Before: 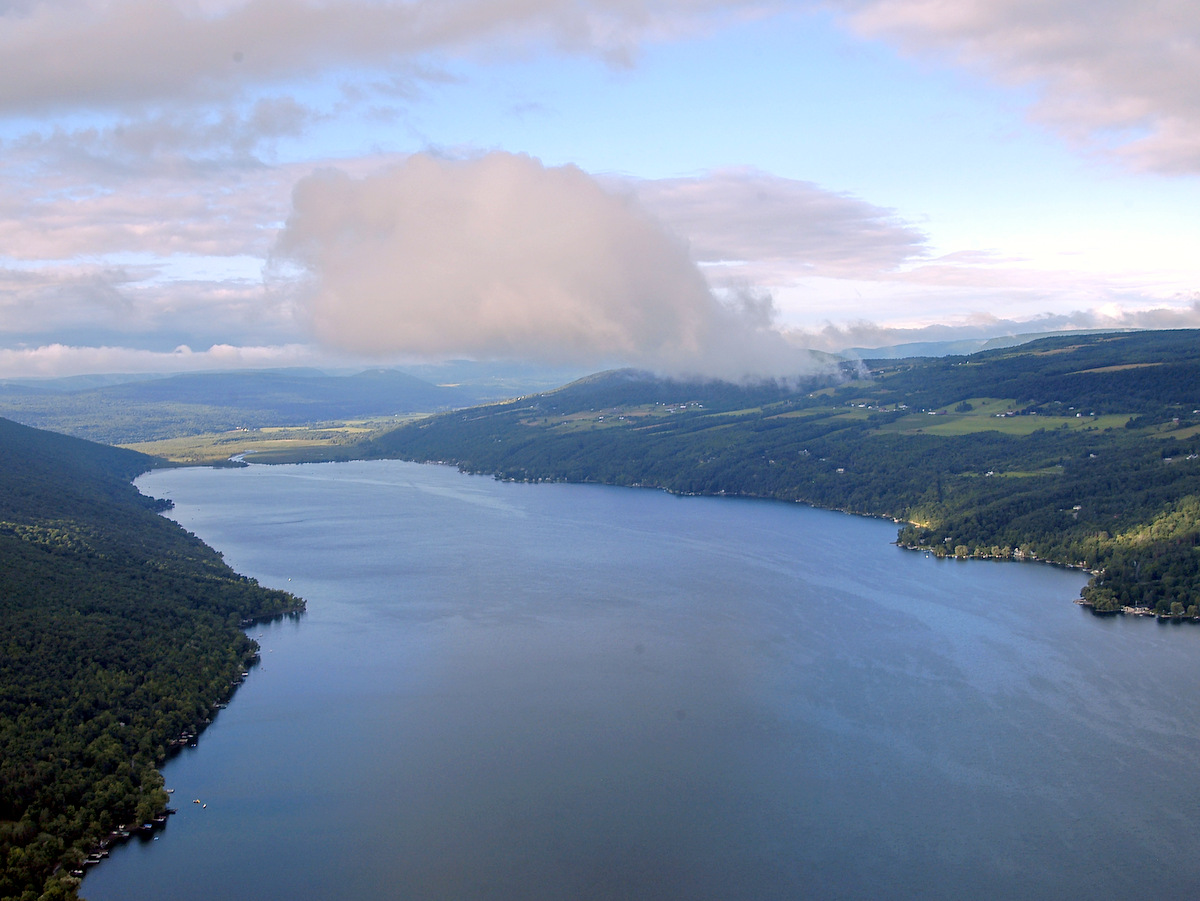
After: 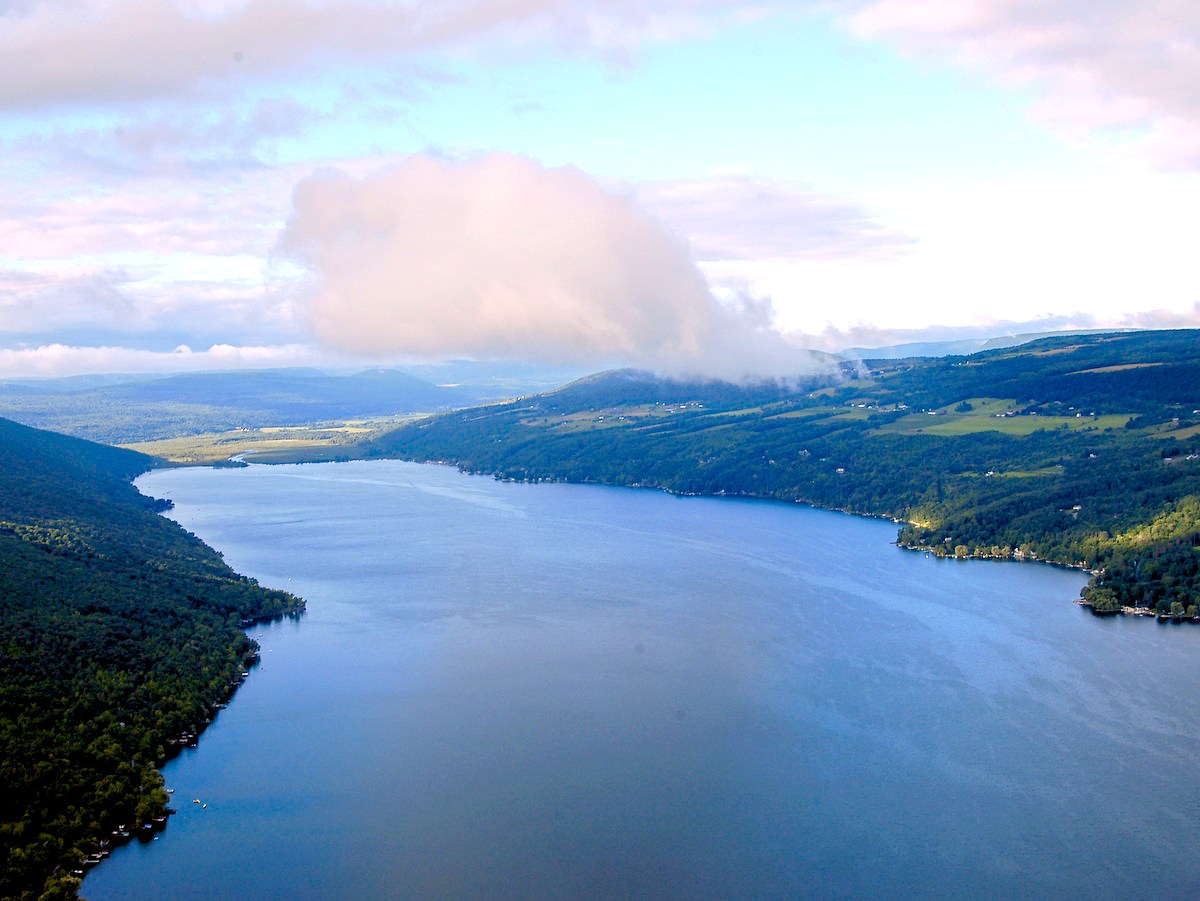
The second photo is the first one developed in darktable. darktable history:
color balance rgb: global offset › luminance -1.438%, linear chroma grading › global chroma 0.685%, perceptual saturation grading › global saturation 26.238%, perceptual saturation grading › highlights -28.042%, perceptual saturation grading › mid-tones 15.828%, perceptual saturation grading › shadows 32.886%, global vibrance 20%
exposure: exposure 0.495 EV, compensate highlight preservation false
tone equalizer: on, module defaults
contrast brightness saturation: contrast 0.073
